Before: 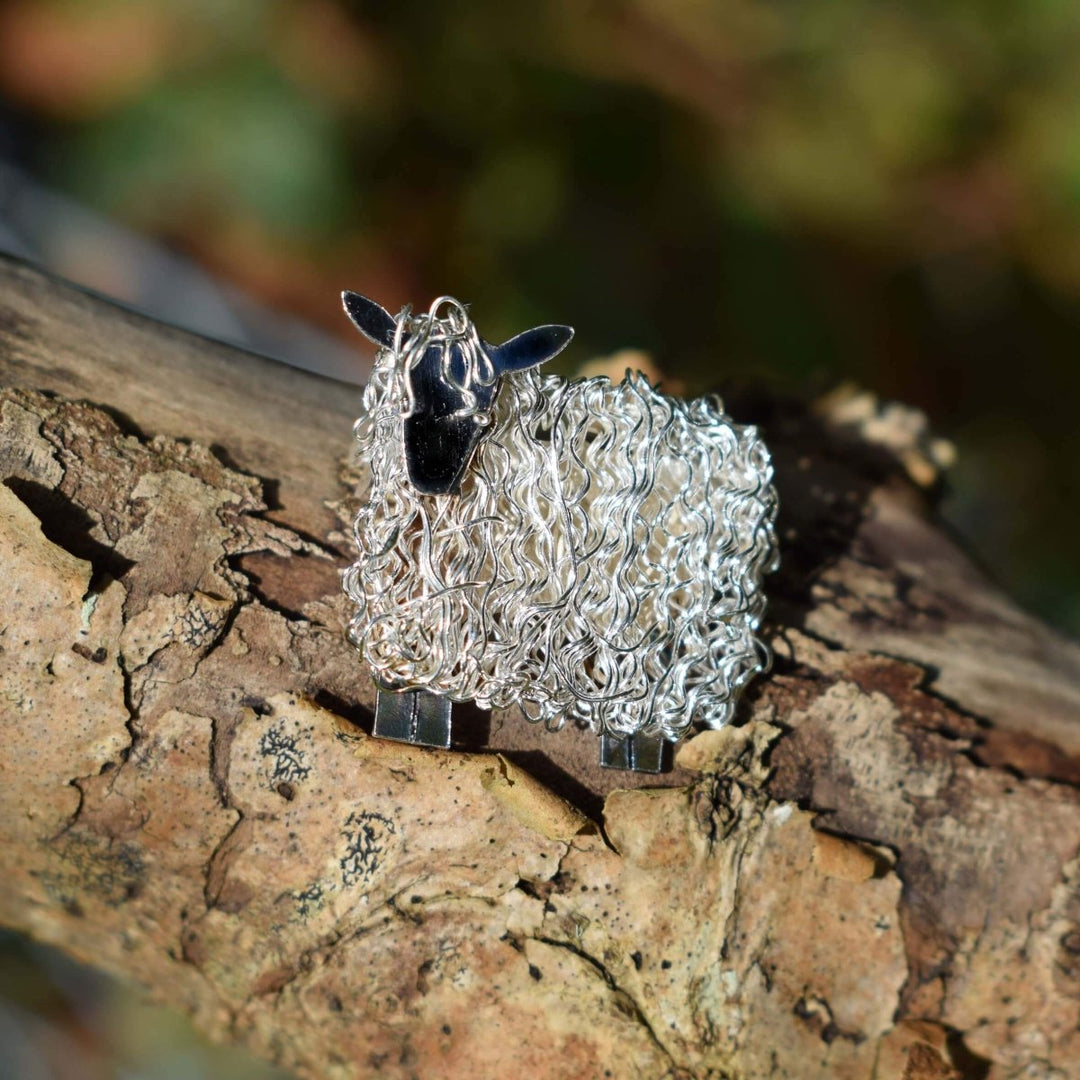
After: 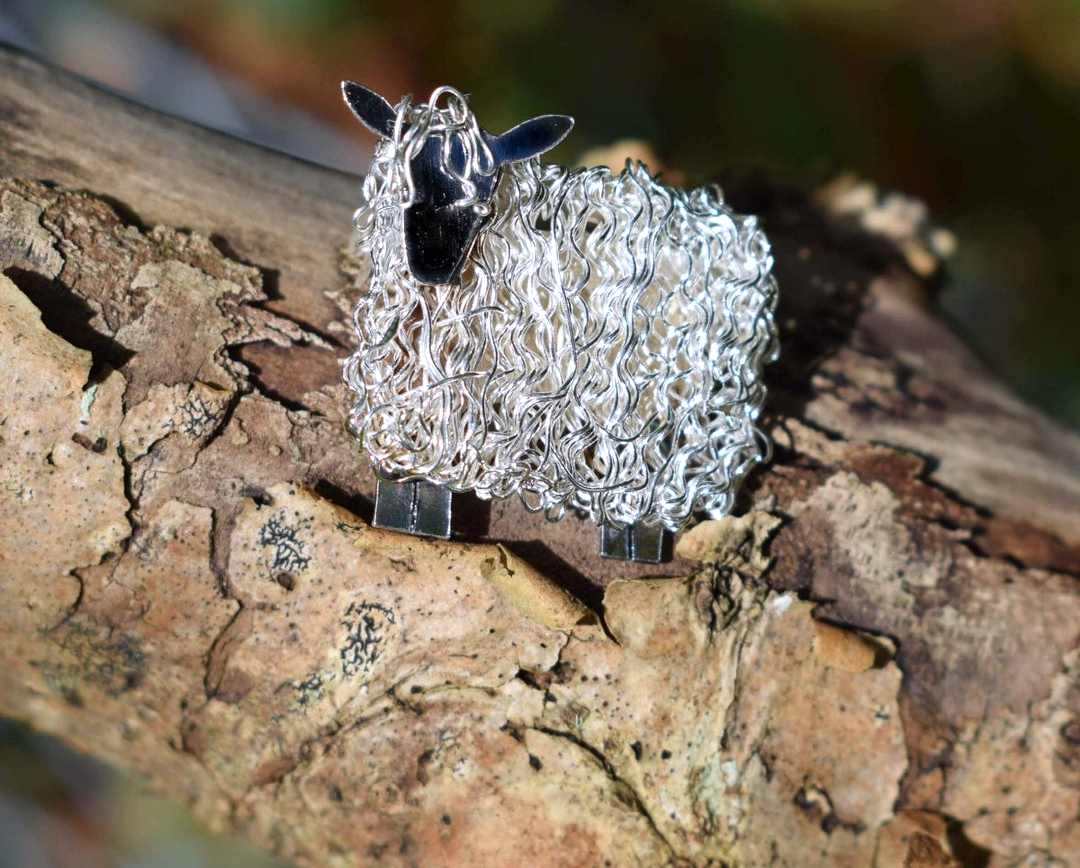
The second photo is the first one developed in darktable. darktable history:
crop and rotate: top 19.609%
exposure: exposure 0.202 EV, compensate highlight preservation false
color calibration: gray › normalize channels true, illuminant as shot in camera, x 0.358, y 0.373, temperature 4628.91 K, gamut compression 0.001
